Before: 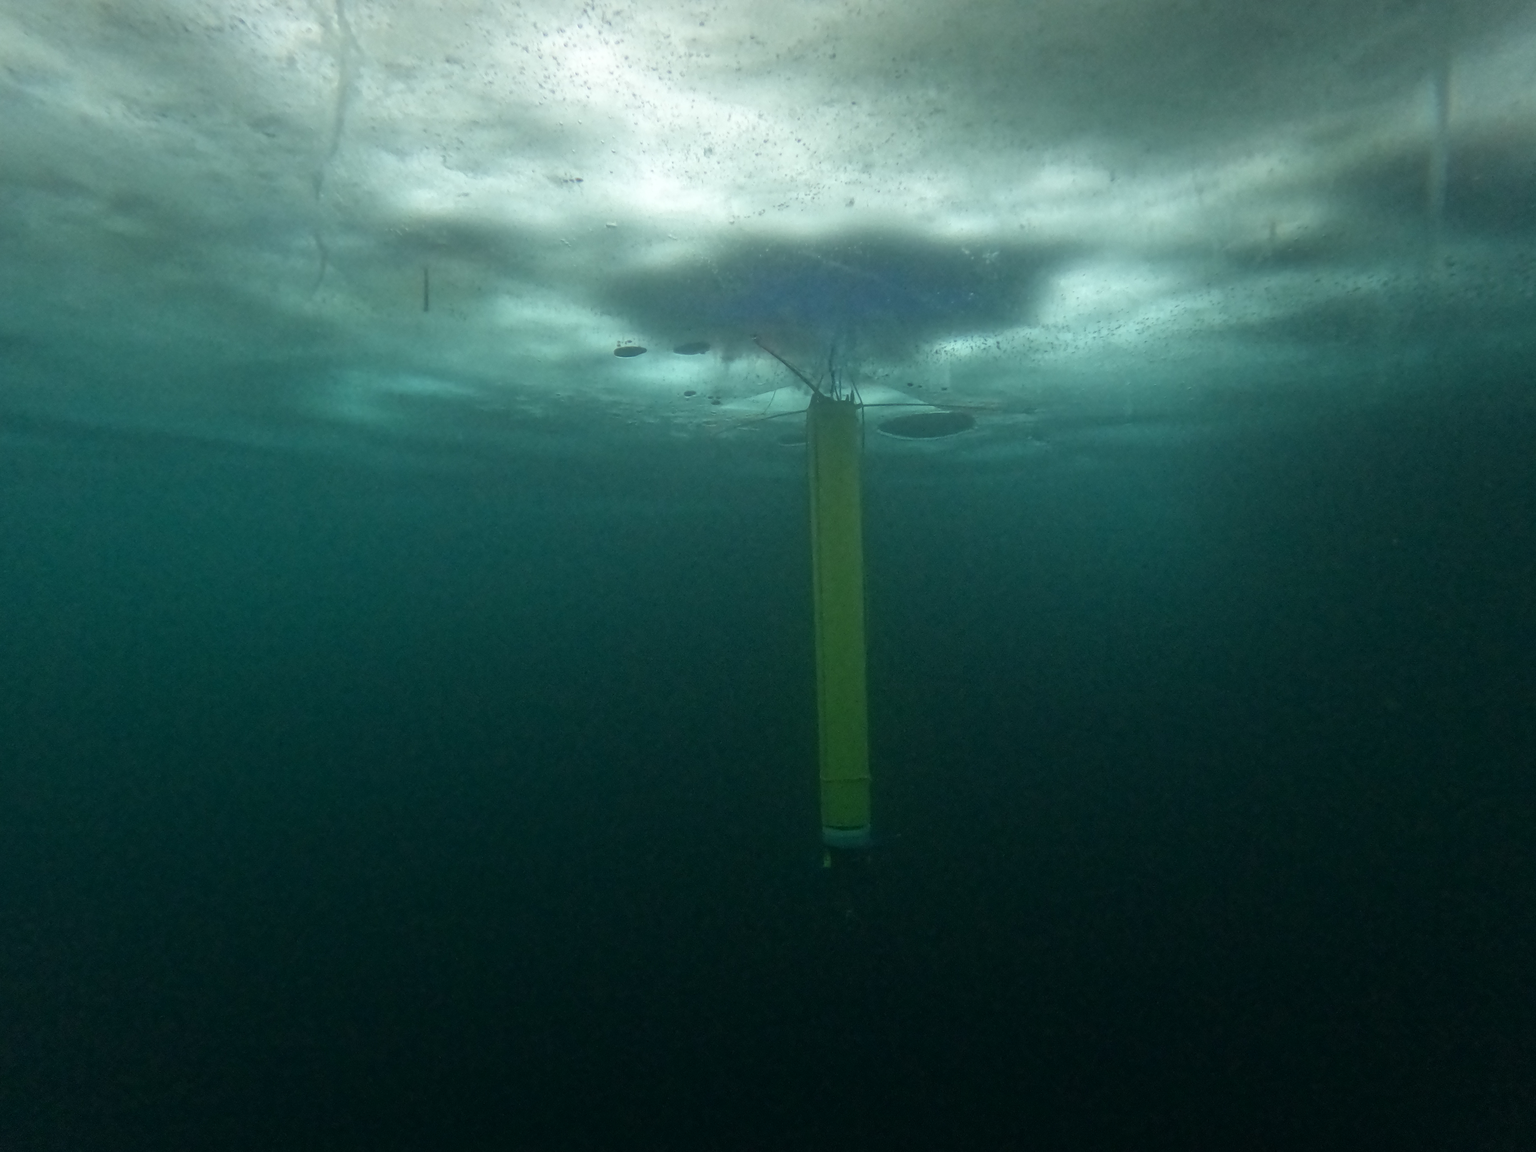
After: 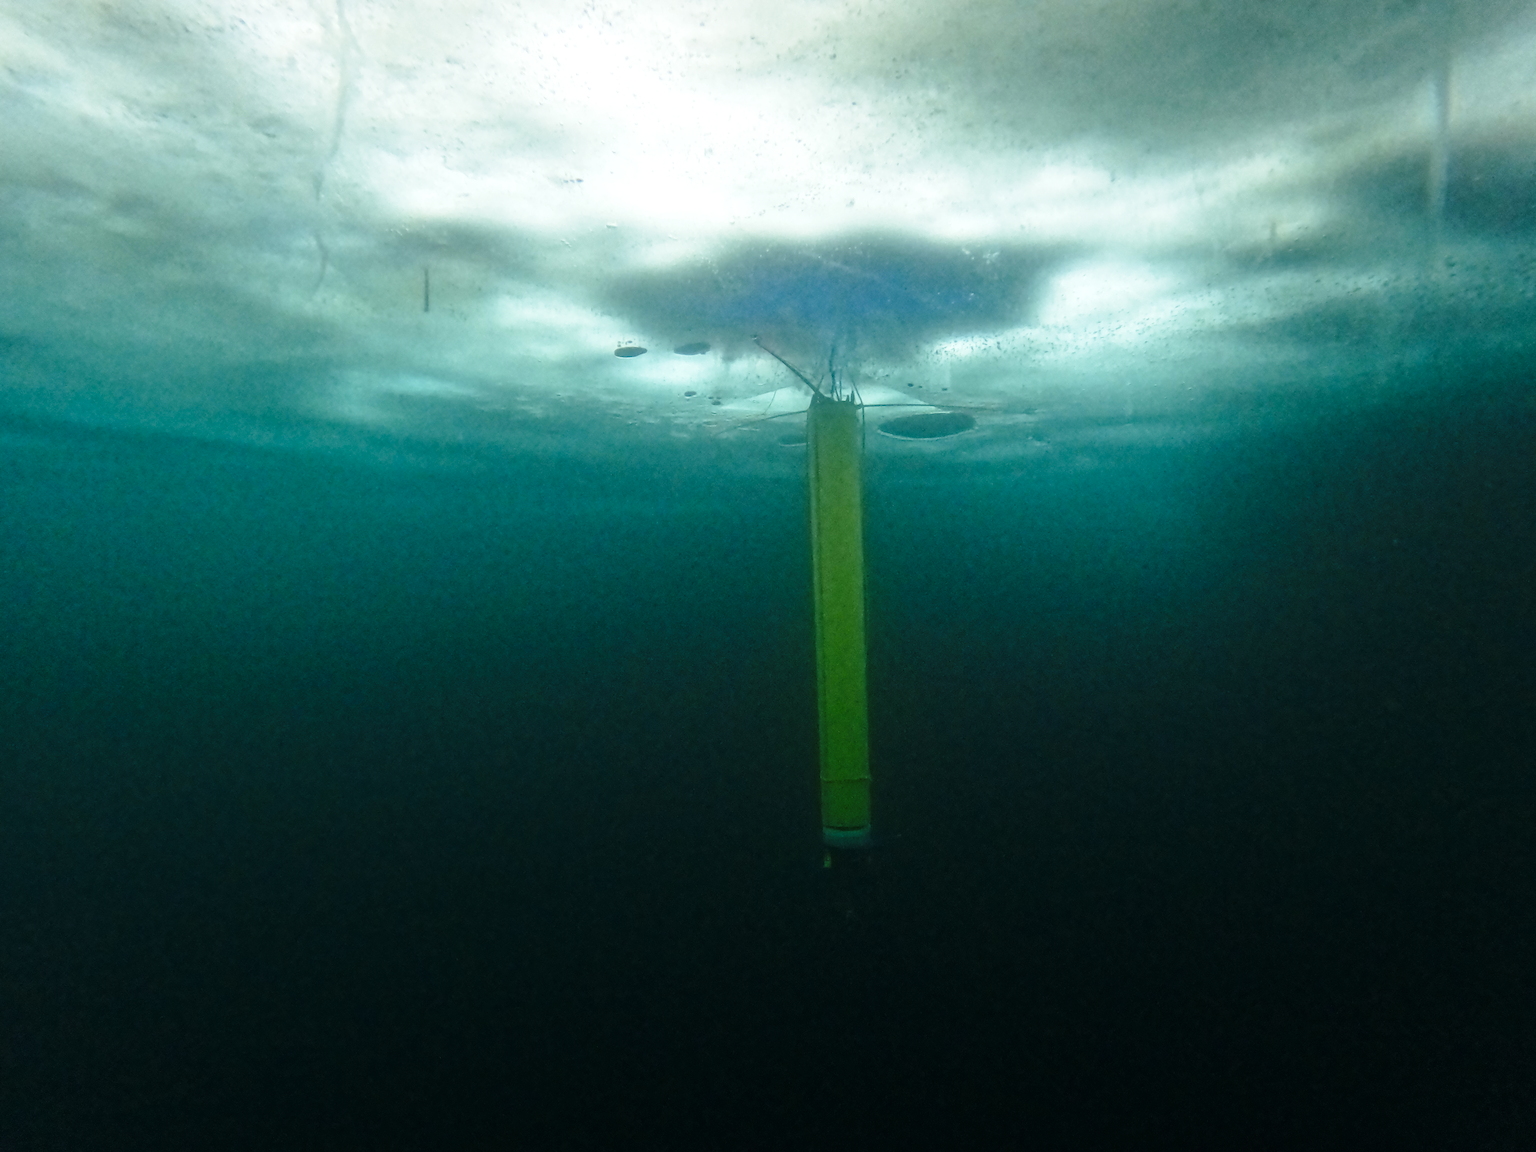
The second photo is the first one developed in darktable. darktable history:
base curve: curves: ch0 [(0, 0) (0.028, 0.03) (0.121, 0.232) (0.46, 0.748) (0.859, 0.968) (1, 1)], preserve colors none
color balance rgb: linear chroma grading › global chroma 10%, global vibrance 10%, contrast 15%, saturation formula JzAzBz (2021)
color contrast: green-magenta contrast 0.8, blue-yellow contrast 1.1, unbound 0
